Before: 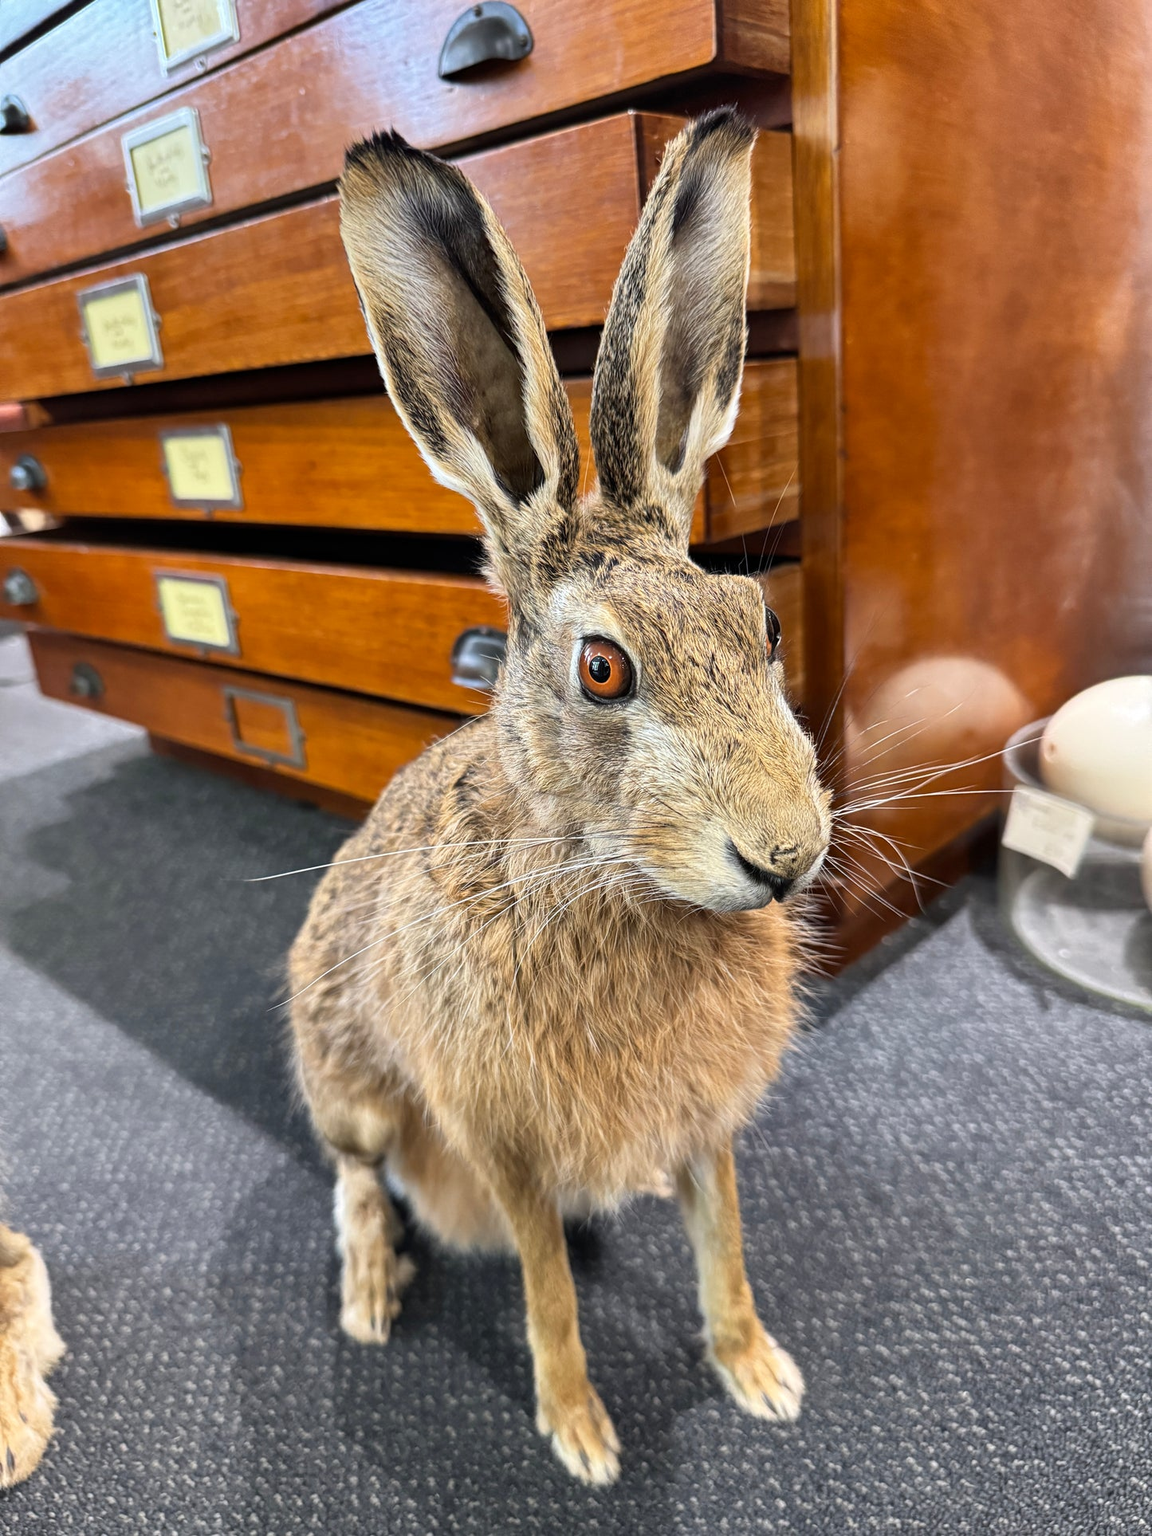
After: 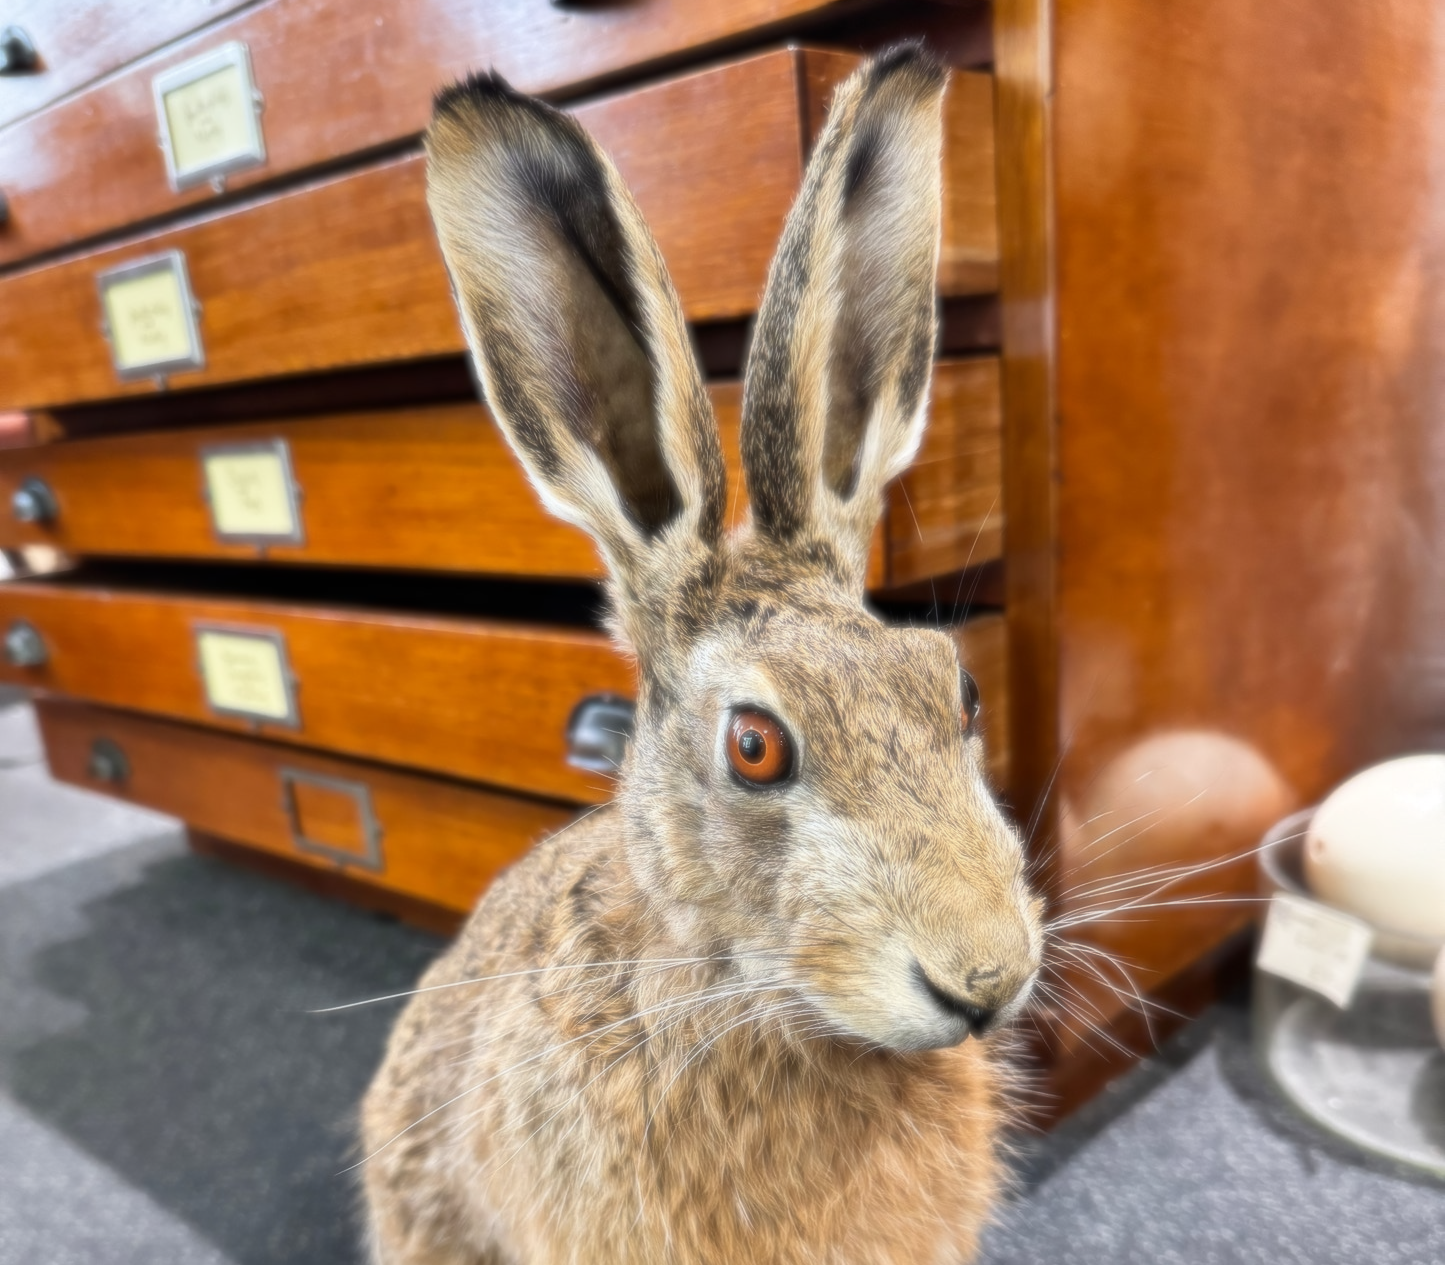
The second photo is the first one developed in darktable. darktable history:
crop and rotate: top 4.848%, bottom 29.503%
white balance: emerald 1
soften: size 8.67%, mix 49%
